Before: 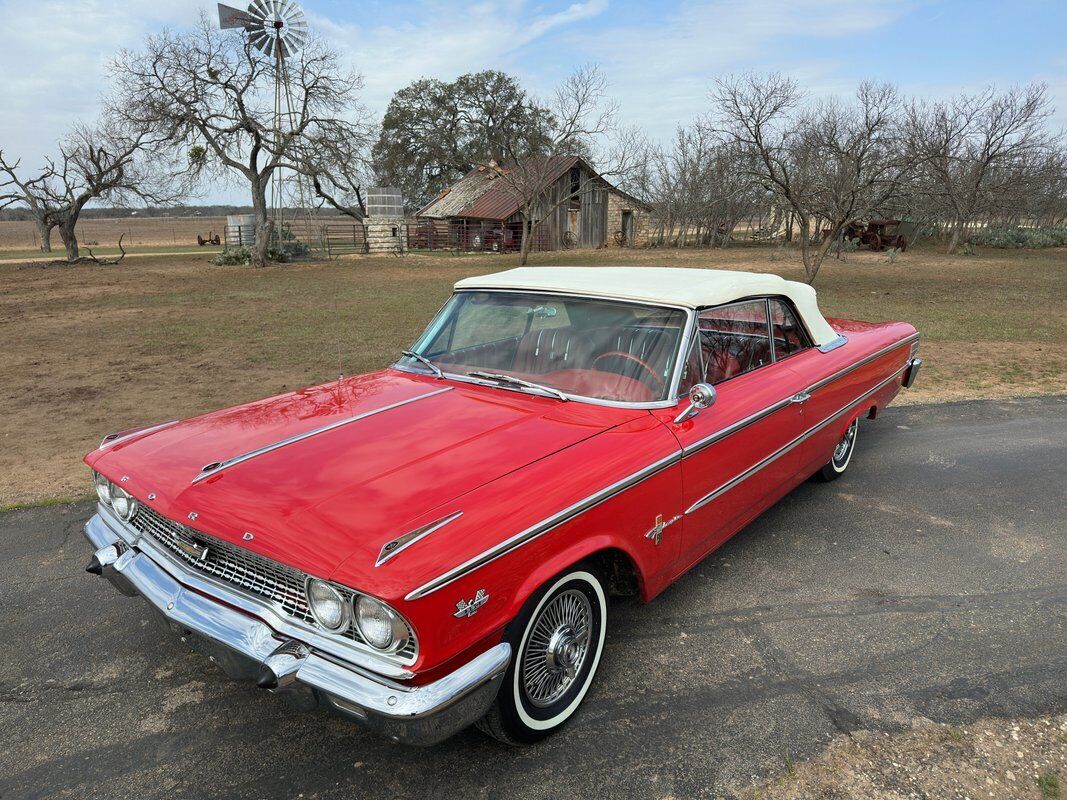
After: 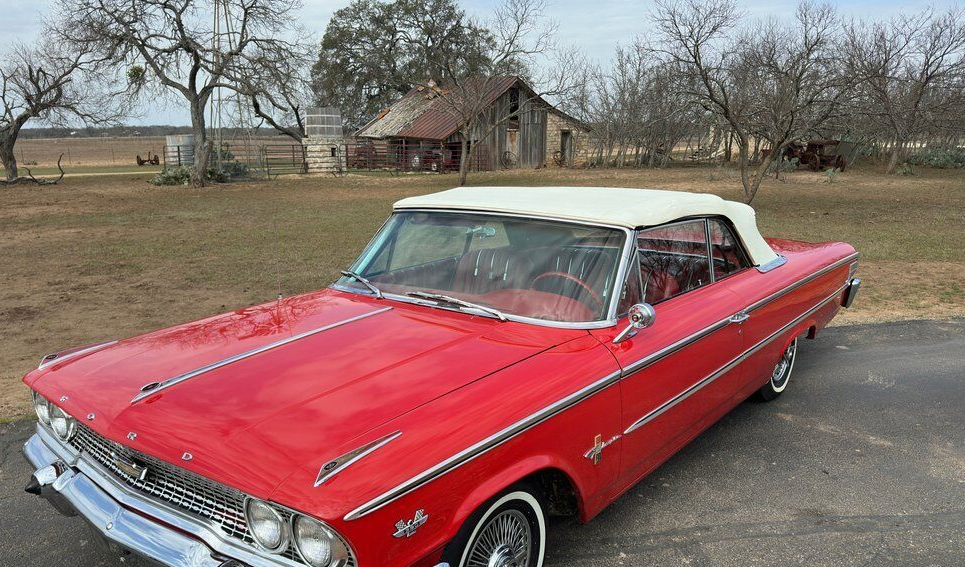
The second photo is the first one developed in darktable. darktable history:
crop: left 5.717%, top 10.088%, right 3.813%, bottom 18.935%
